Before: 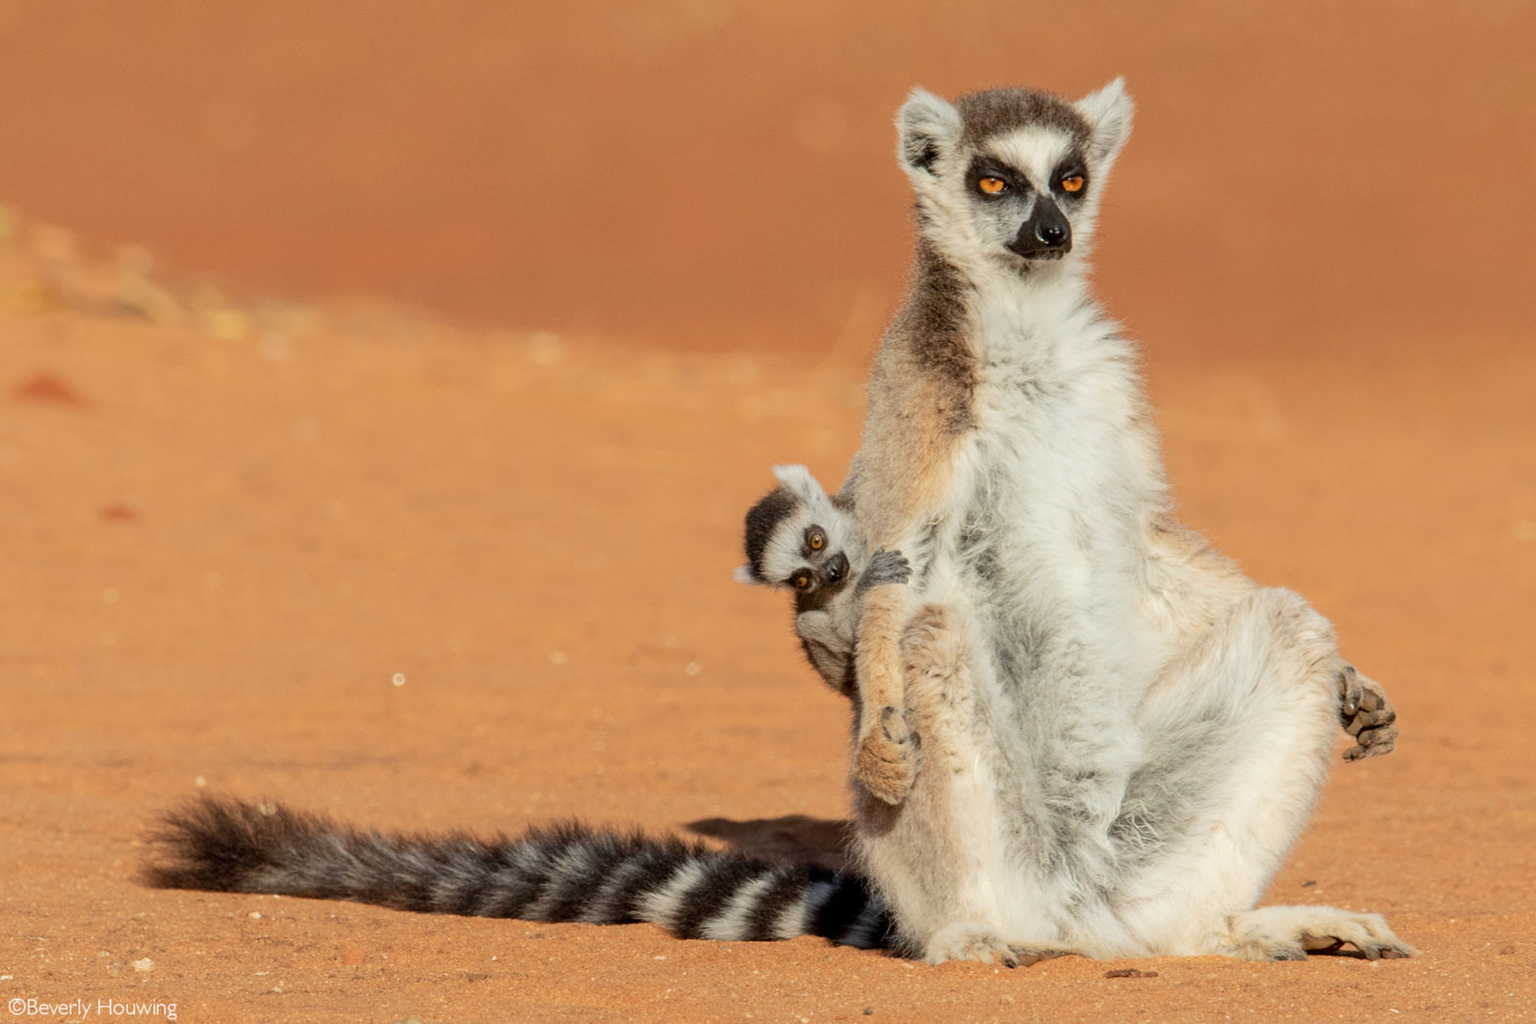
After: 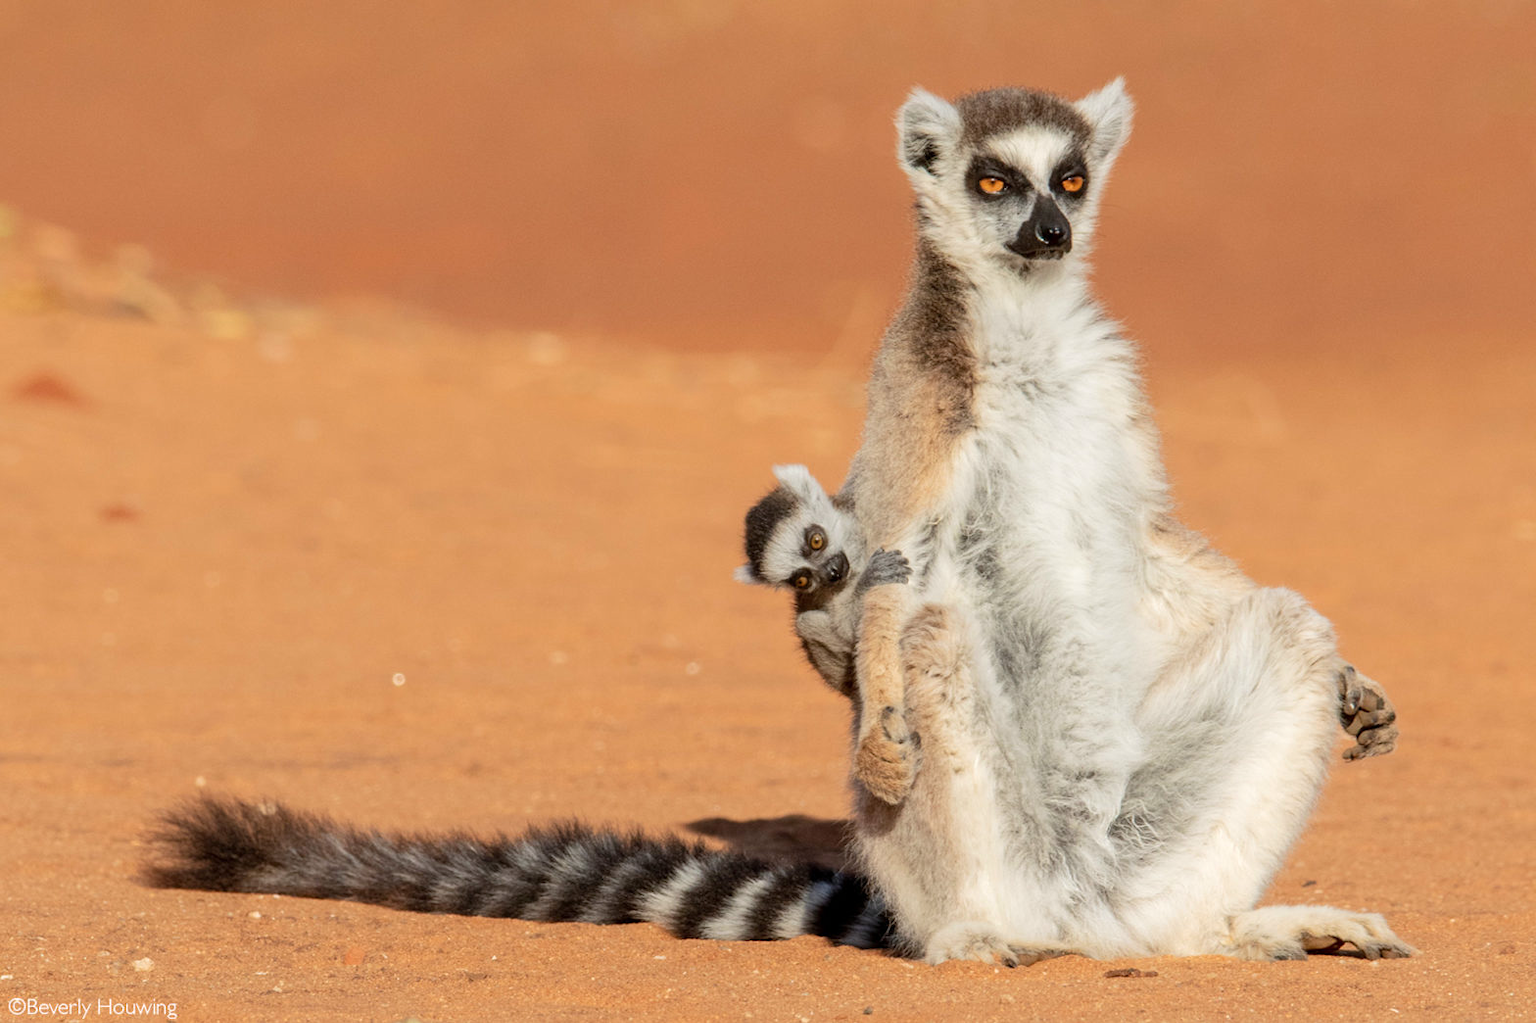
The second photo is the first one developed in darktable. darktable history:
white balance: red 1.004, blue 1.024
exposure: exposure 0.127 EV, compensate highlight preservation false
